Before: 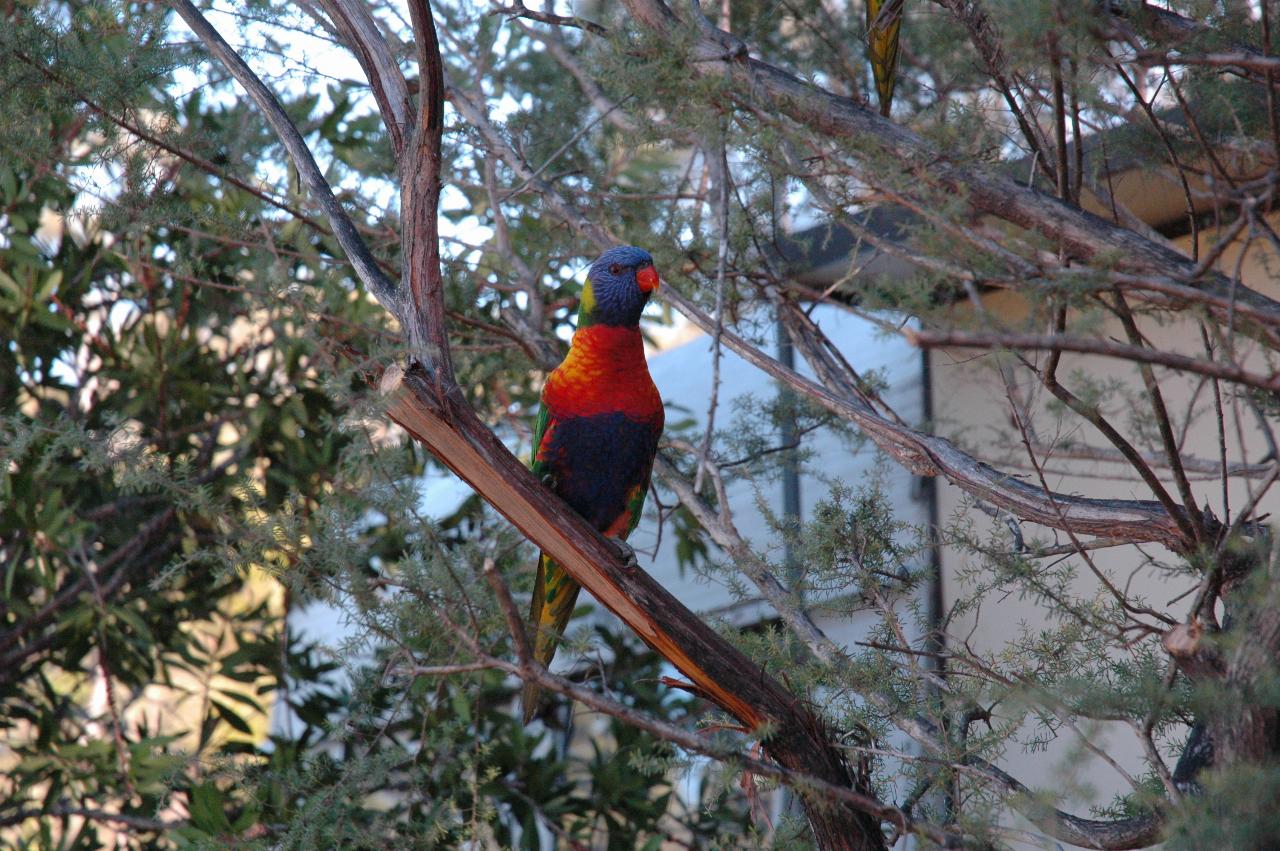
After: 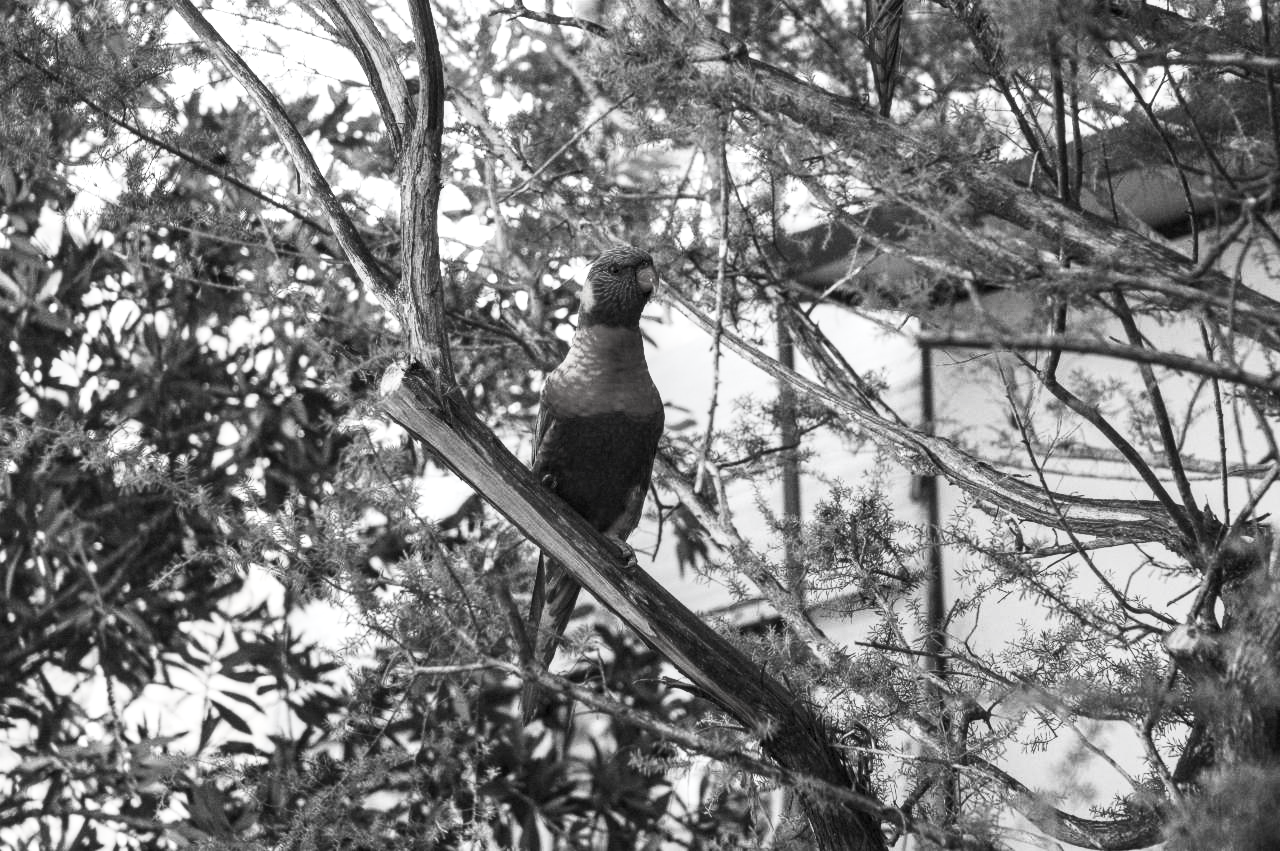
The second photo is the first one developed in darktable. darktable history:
color calibration: illuminant as shot in camera, x 0.358, y 0.373, temperature 4628.91 K
local contrast: detail 130%
contrast brightness saturation: contrast 0.535, brightness 0.462, saturation -0.98
